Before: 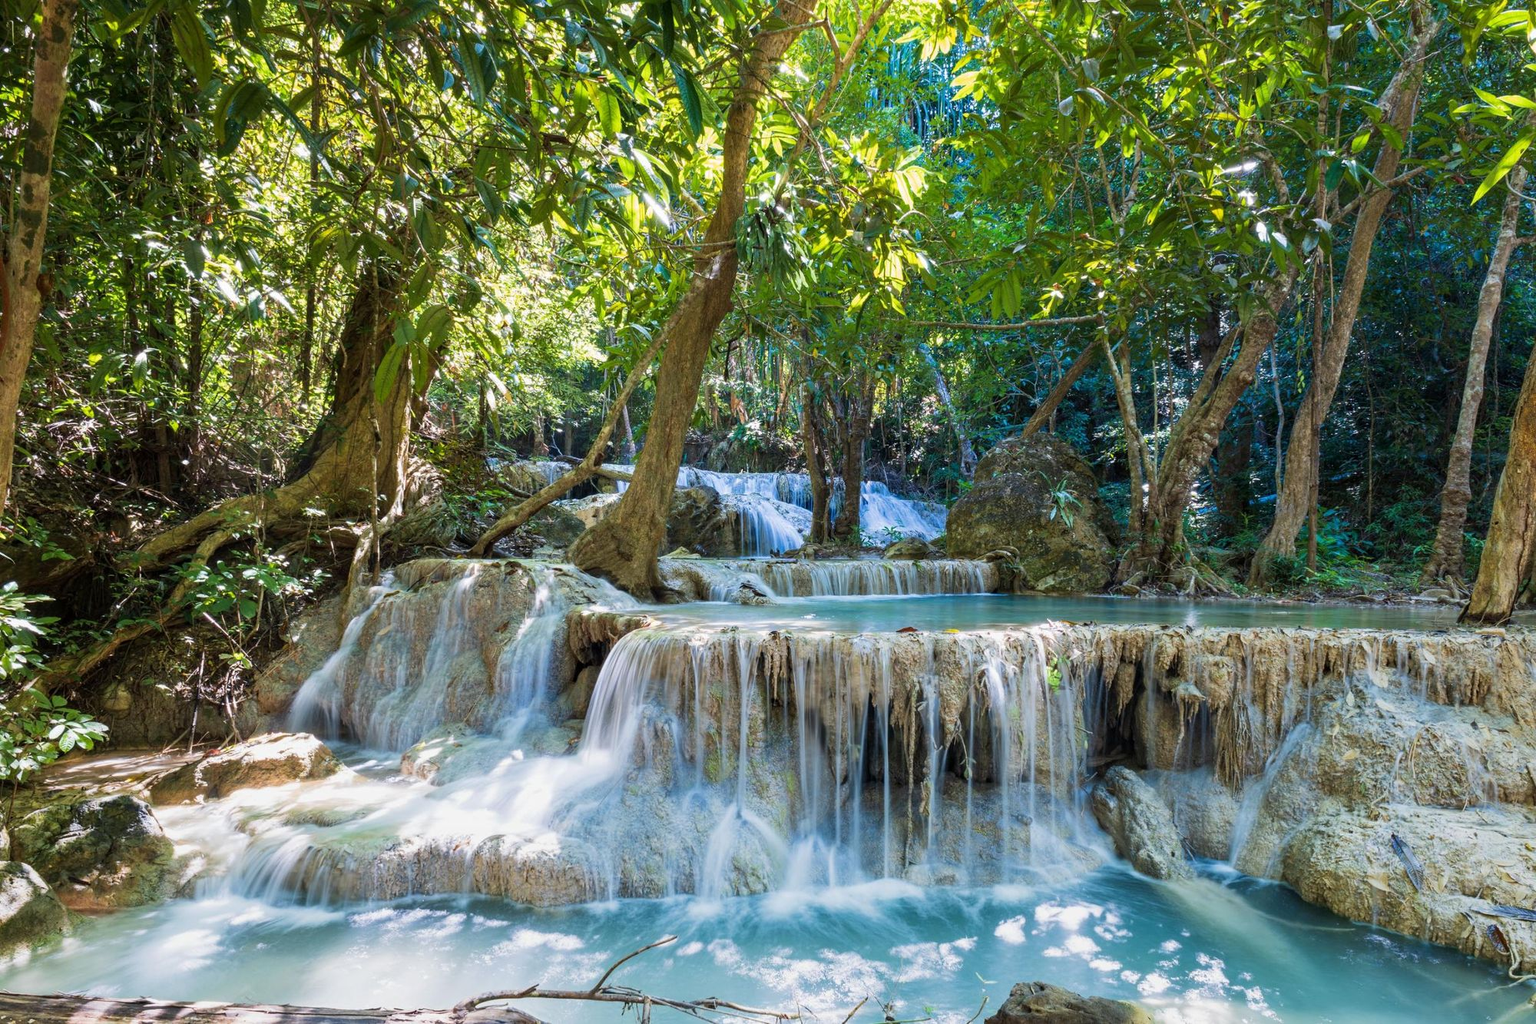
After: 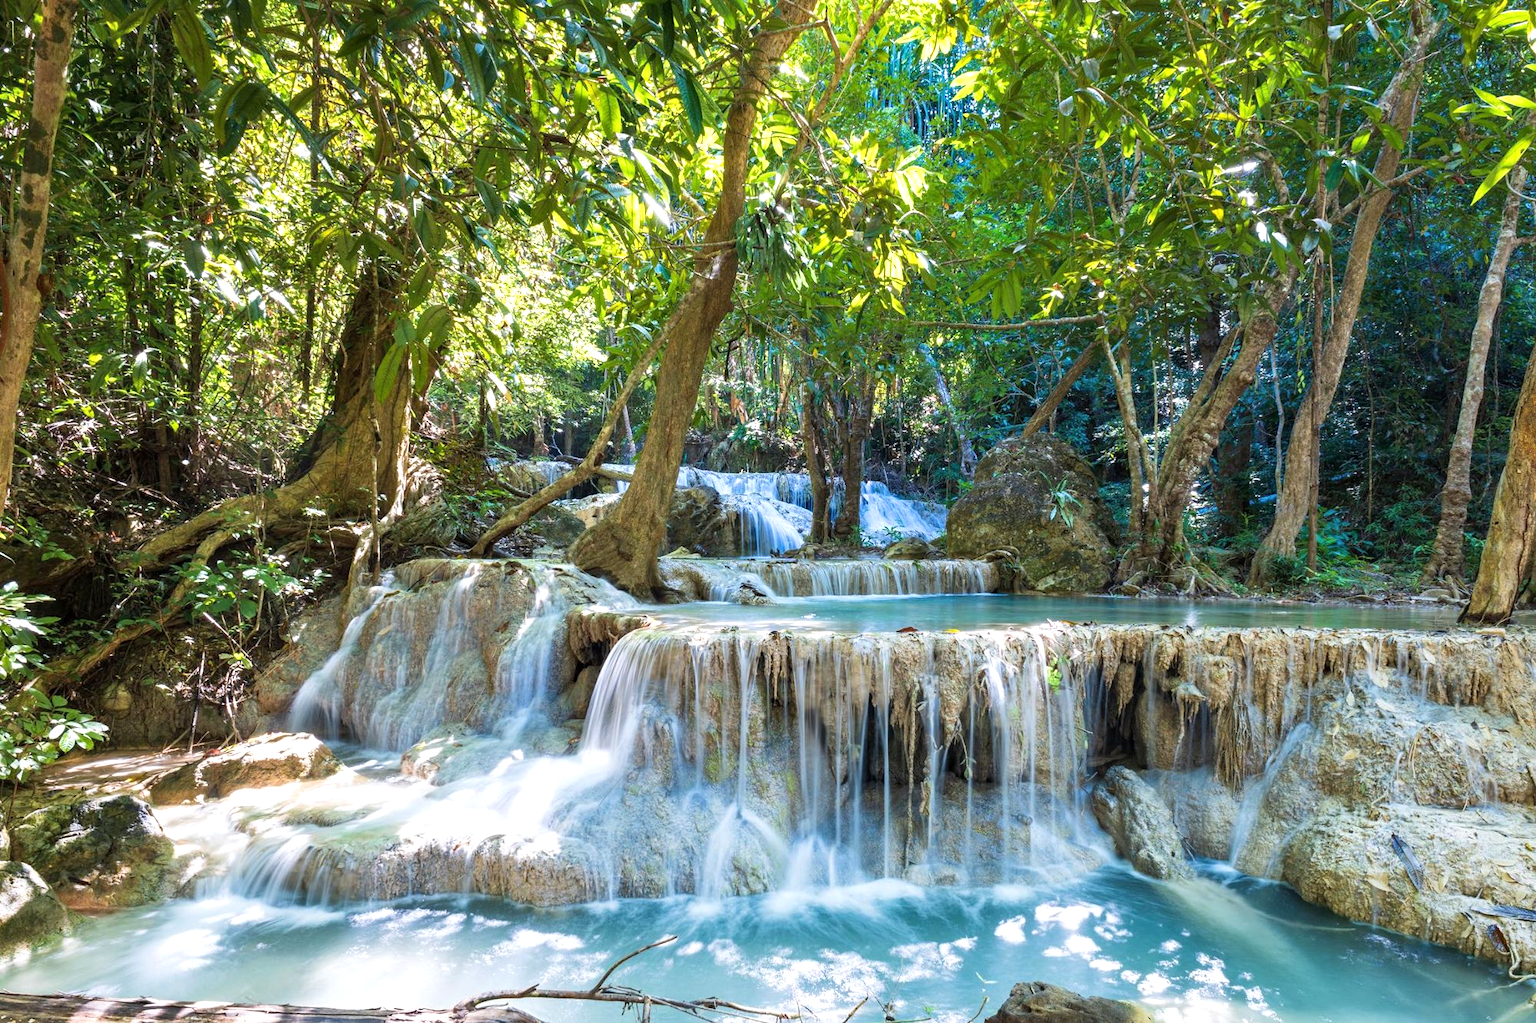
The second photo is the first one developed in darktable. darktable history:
shadows and highlights: shadows 36.94, highlights -27.29, soften with gaussian
exposure: exposure 0.403 EV, compensate highlight preservation false
